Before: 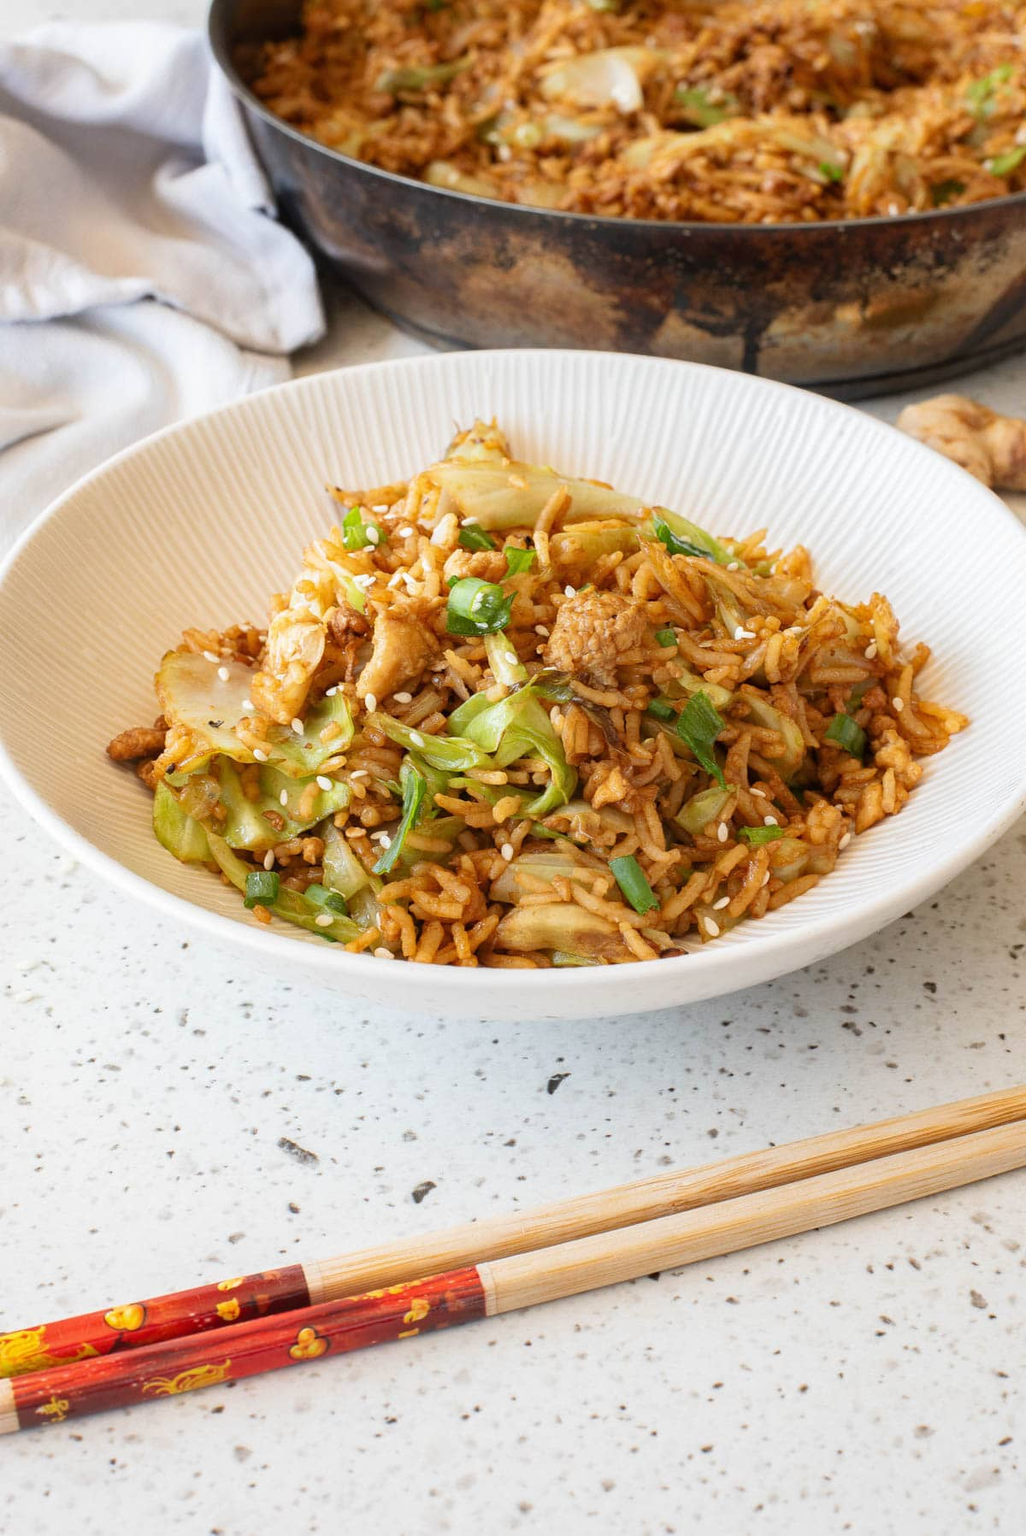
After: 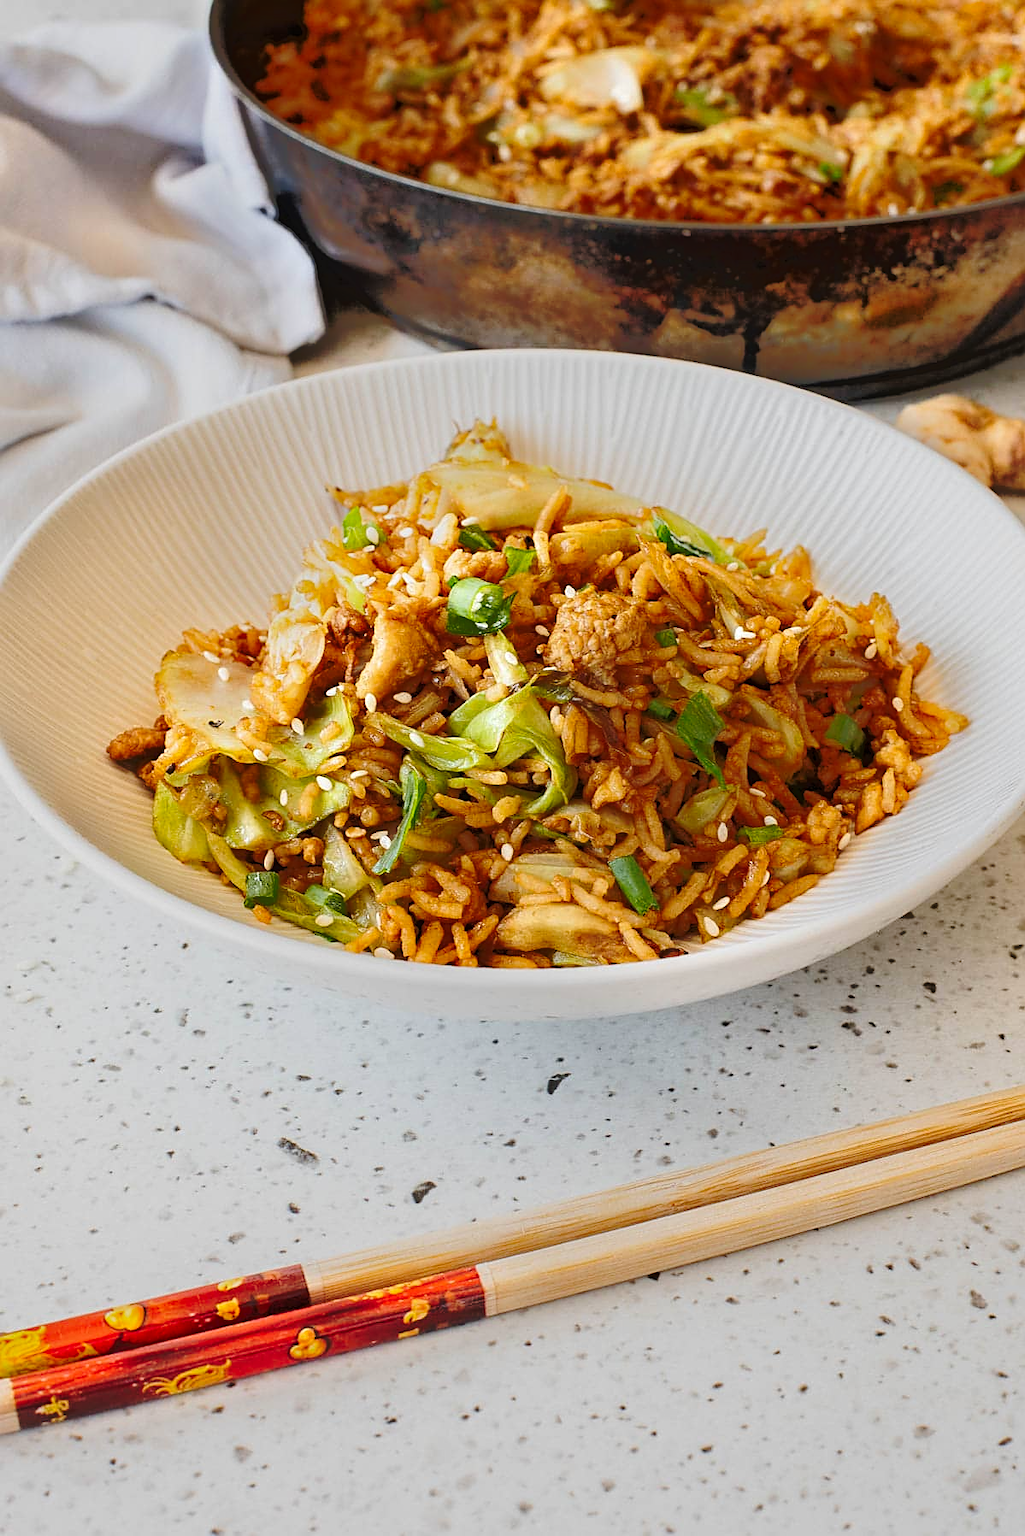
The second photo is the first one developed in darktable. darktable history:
tone equalizer: -7 EV -0.623 EV, -6 EV 0.964 EV, -5 EV -0.484 EV, -4 EV 0.439 EV, -3 EV 0.439 EV, -2 EV 0.171 EV, -1 EV -0.168 EV, +0 EV -0.371 EV
sharpen: on, module defaults
base curve: curves: ch0 [(0, 0) (0.073, 0.04) (0.157, 0.139) (0.492, 0.492) (0.758, 0.758) (1, 1)], preserve colors none
